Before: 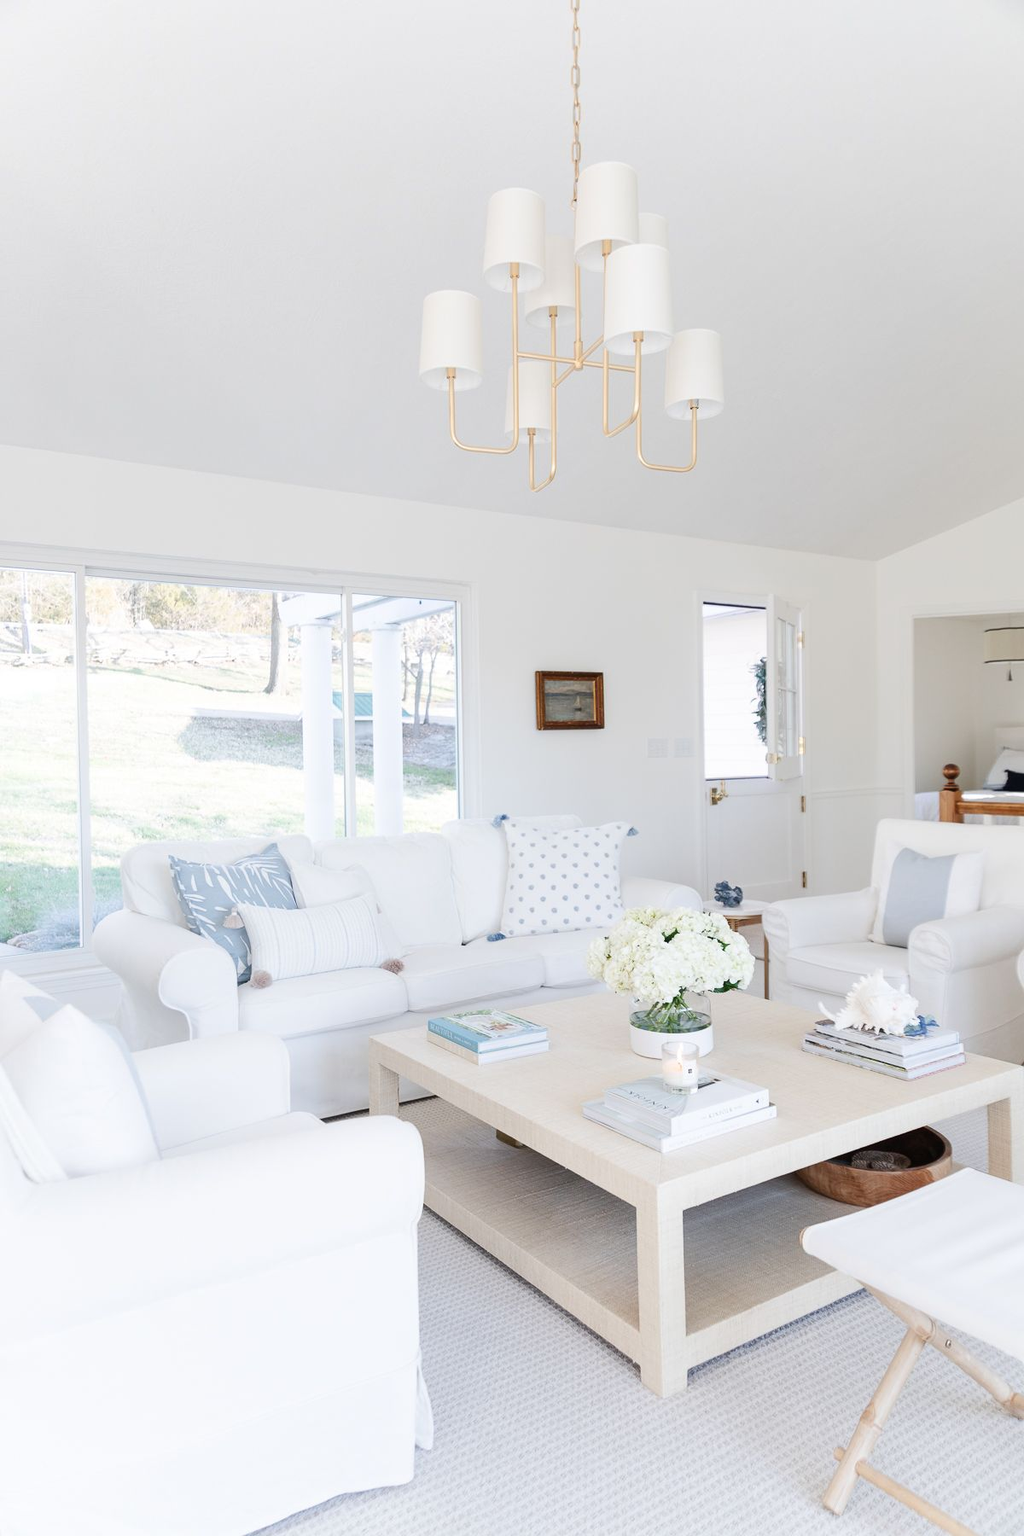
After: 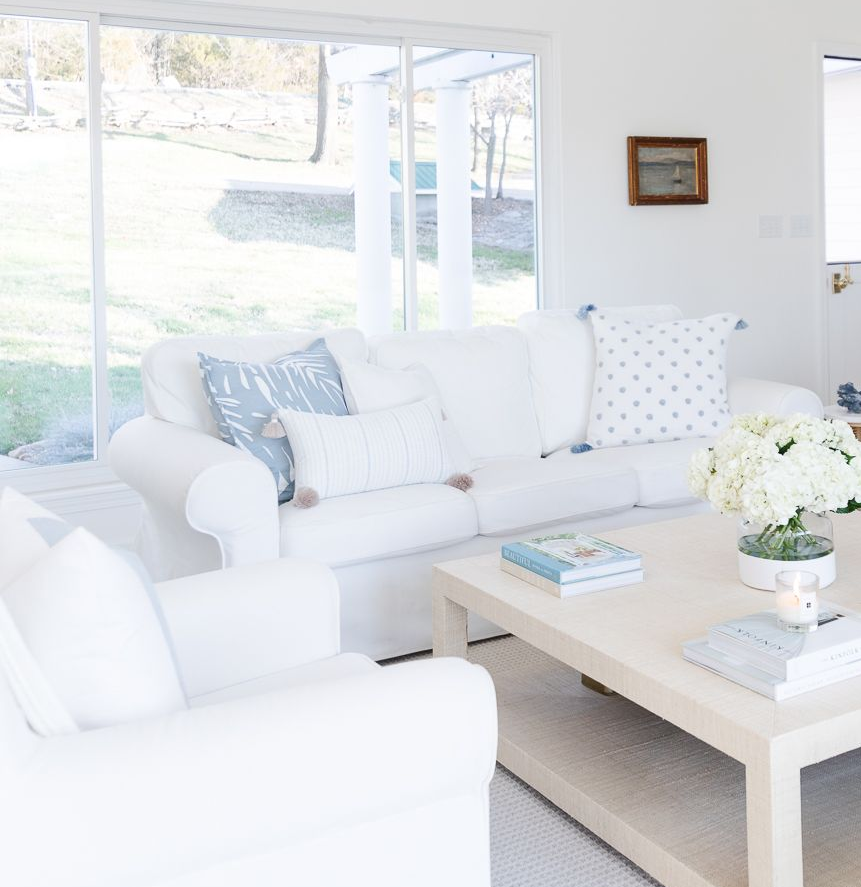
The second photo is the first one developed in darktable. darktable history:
crop: top 36.161%, right 28.212%, bottom 14.531%
